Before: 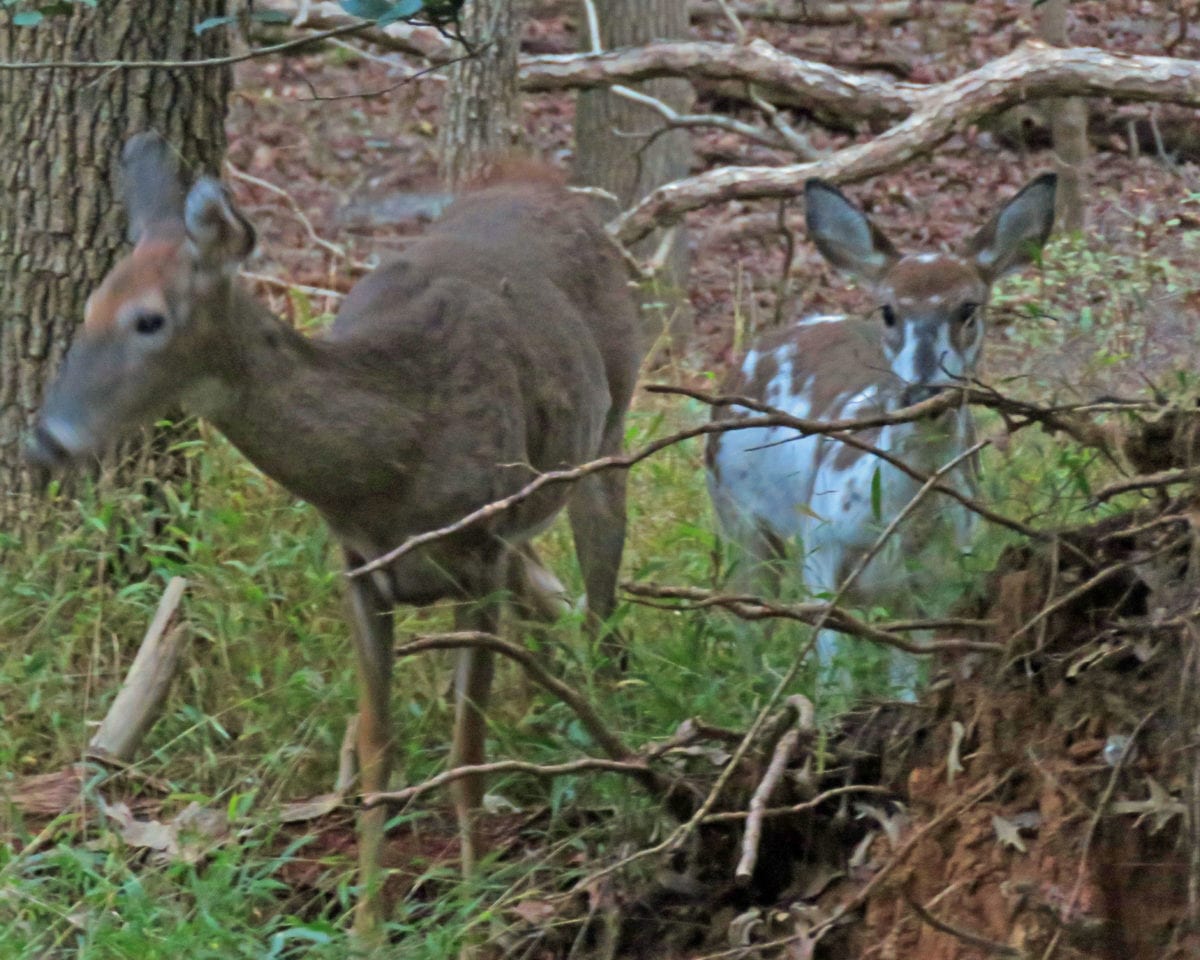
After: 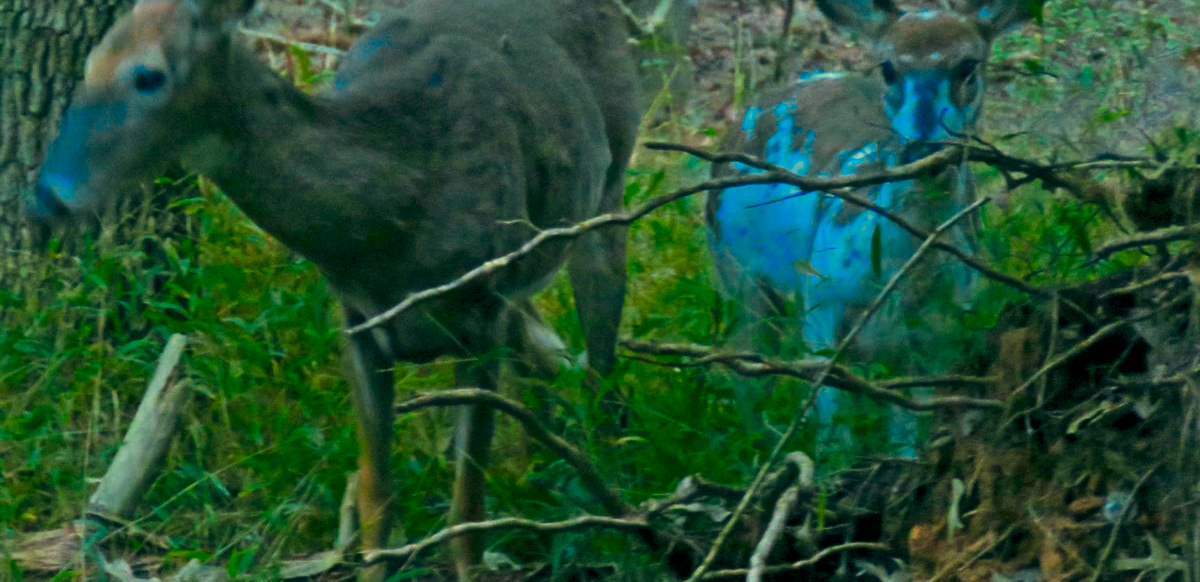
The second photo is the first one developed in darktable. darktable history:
color balance rgb: shadows lift › luminance -7.7%, shadows lift › chroma 2.13%, shadows lift › hue 165.27°, power › luminance -7.77%, power › chroma 1.1%, power › hue 215.88°, highlights gain › luminance 15.15%, highlights gain › chroma 7%, highlights gain › hue 125.57°, global offset › luminance -0.33%, global offset › chroma 0.11%, global offset › hue 165.27°, perceptual saturation grading › global saturation 24.42%, perceptual saturation grading › highlights -24.42%, perceptual saturation grading › mid-tones 24.42%, perceptual saturation grading › shadows 40%, perceptual brilliance grading › global brilliance -5%, perceptual brilliance grading › highlights 24.42%, perceptual brilliance grading › mid-tones 7%, perceptual brilliance grading › shadows -5%
color zones: curves: ch0 [(0, 0.553) (0.123, 0.58) (0.23, 0.419) (0.468, 0.155) (0.605, 0.132) (0.723, 0.063) (0.833, 0.172) (0.921, 0.468)]; ch1 [(0.025, 0.645) (0.229, 0.584) (0.326, 0.551) (0.537, 0.446) (0.599, 0.911) (0.708, 1) (0.805, 0.944)]; ch2 [(0.086, 0.468) (0.254, 0.464) (0.638, 0.564) (0.702, 0.592) (0.768, 0.564)]
crop and rotate: top 25.357%, bottom 13.942%
haze removal: strength -0.1, adaptive false
